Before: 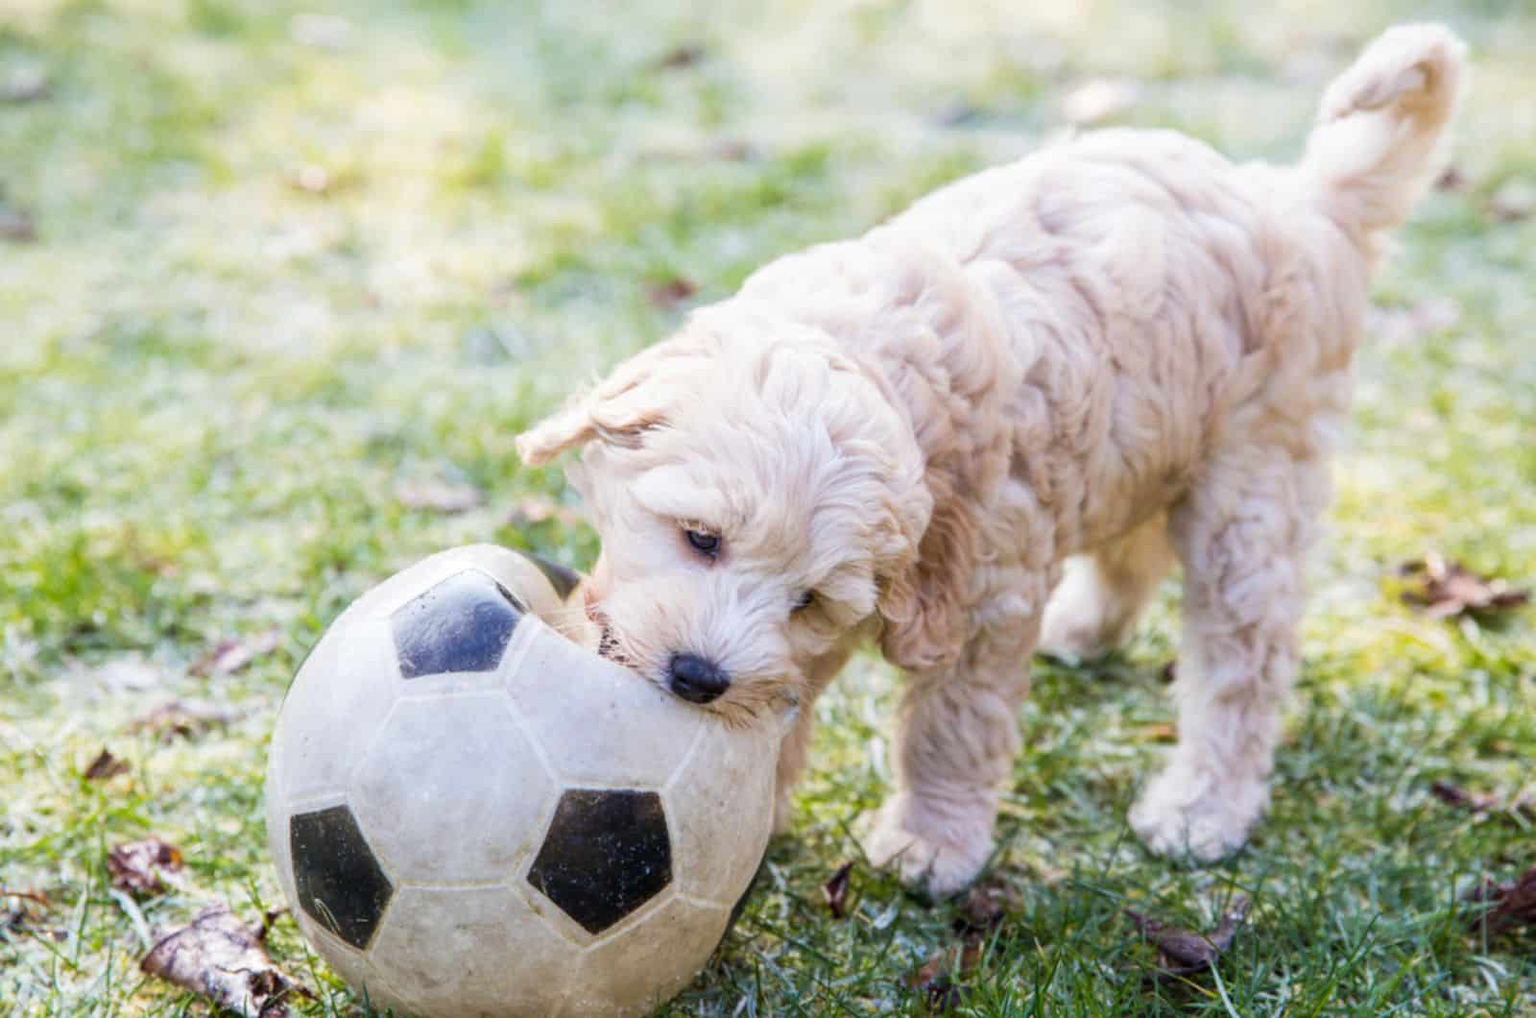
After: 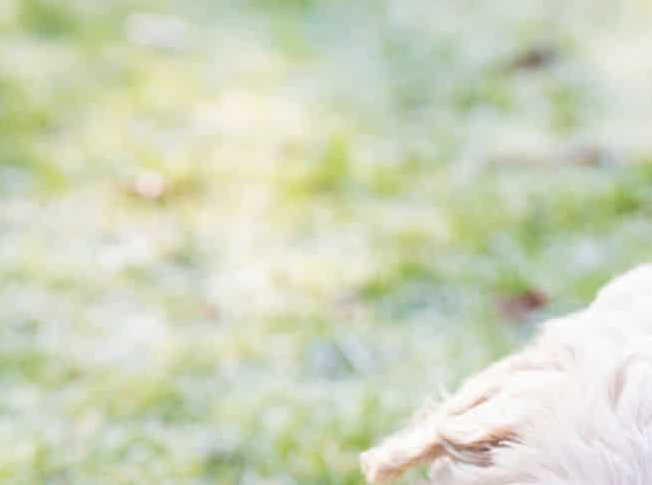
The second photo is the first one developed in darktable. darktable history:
crop and rotate: left 11.097%, top 0.104%, right 48.14%, bottom 54.079%
